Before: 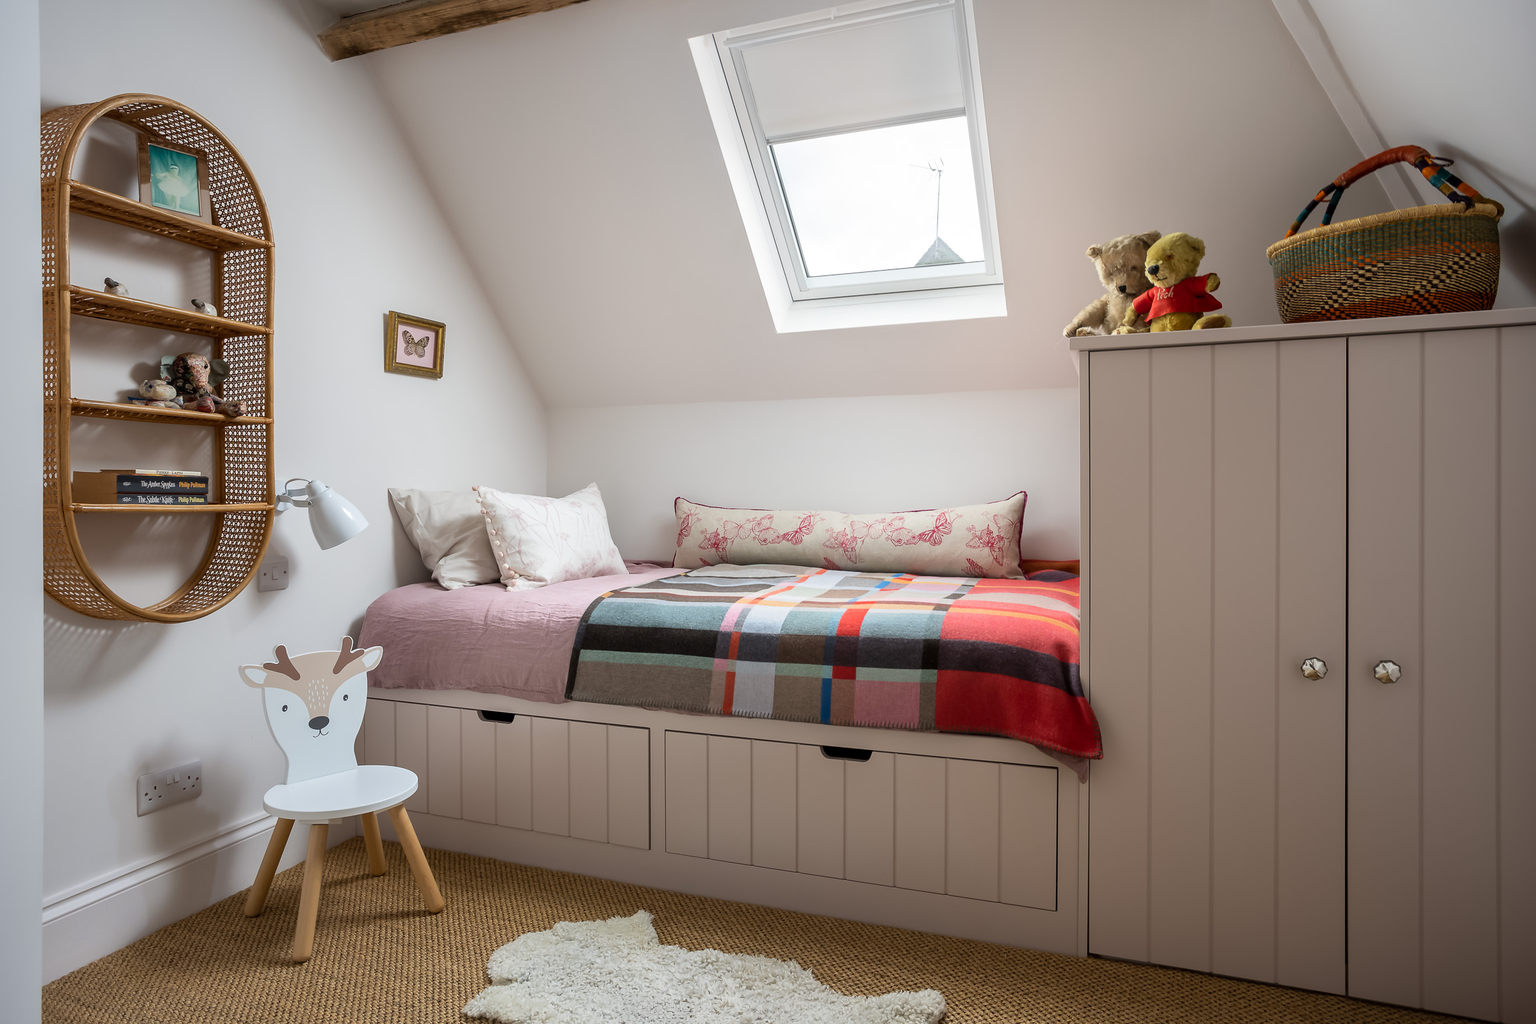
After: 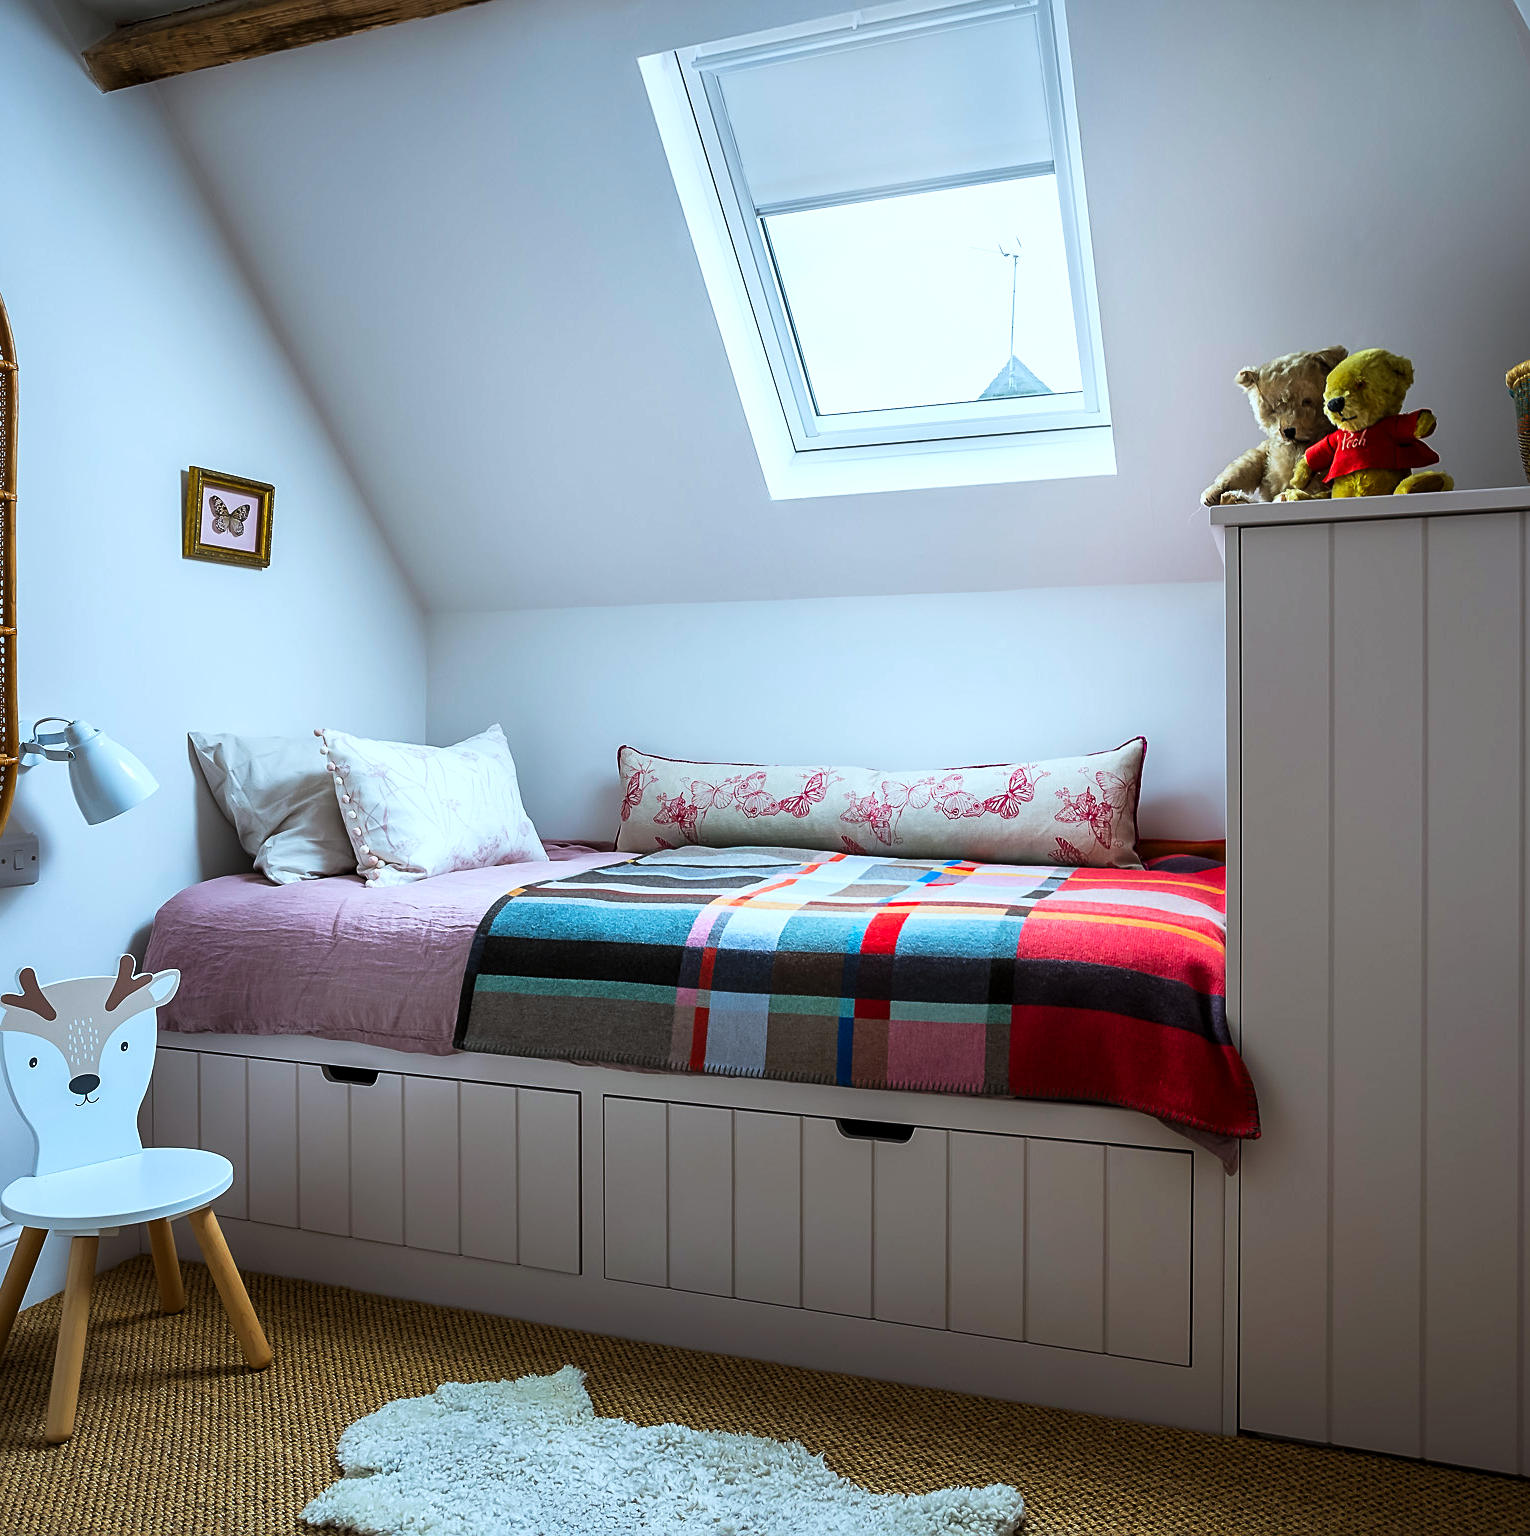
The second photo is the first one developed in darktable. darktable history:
sharpen: on, module defaults
color balance rgb: shadows lift › chroma 0.797%, shadows lift › hue 111.19°, perceptual saturation grading › global saturation 30.686%, contrast 4.26%
crop: left 17.137%, right 16.427%
color calibration: illuminant Planckian (black body), x 0.378, y 0.375, temperature 4043.62 K
local contrast: highlights 100%, shadows 97%, detail 119%, midtone range 0.2
tone curve: curves: ch0 [(0, 0) (0.003, 0.004) (0.011, 0.009) (0.025, 0.017) (0.044, 0.029) (0.069, 0.04) (0.1, 0.051) (0.136, 0.07) (0.177, 0.095) (0.224, 0.131) (0.277, 0.179) (0.335, 0.237) (0.399, 0.302) (0.468, 0.386) (0.543, 0.471) (0.623, 0.576) (0.709, 0.699) (0.801, 0.817) (0.898, 0.917) (1, 1)], preserve colors none
